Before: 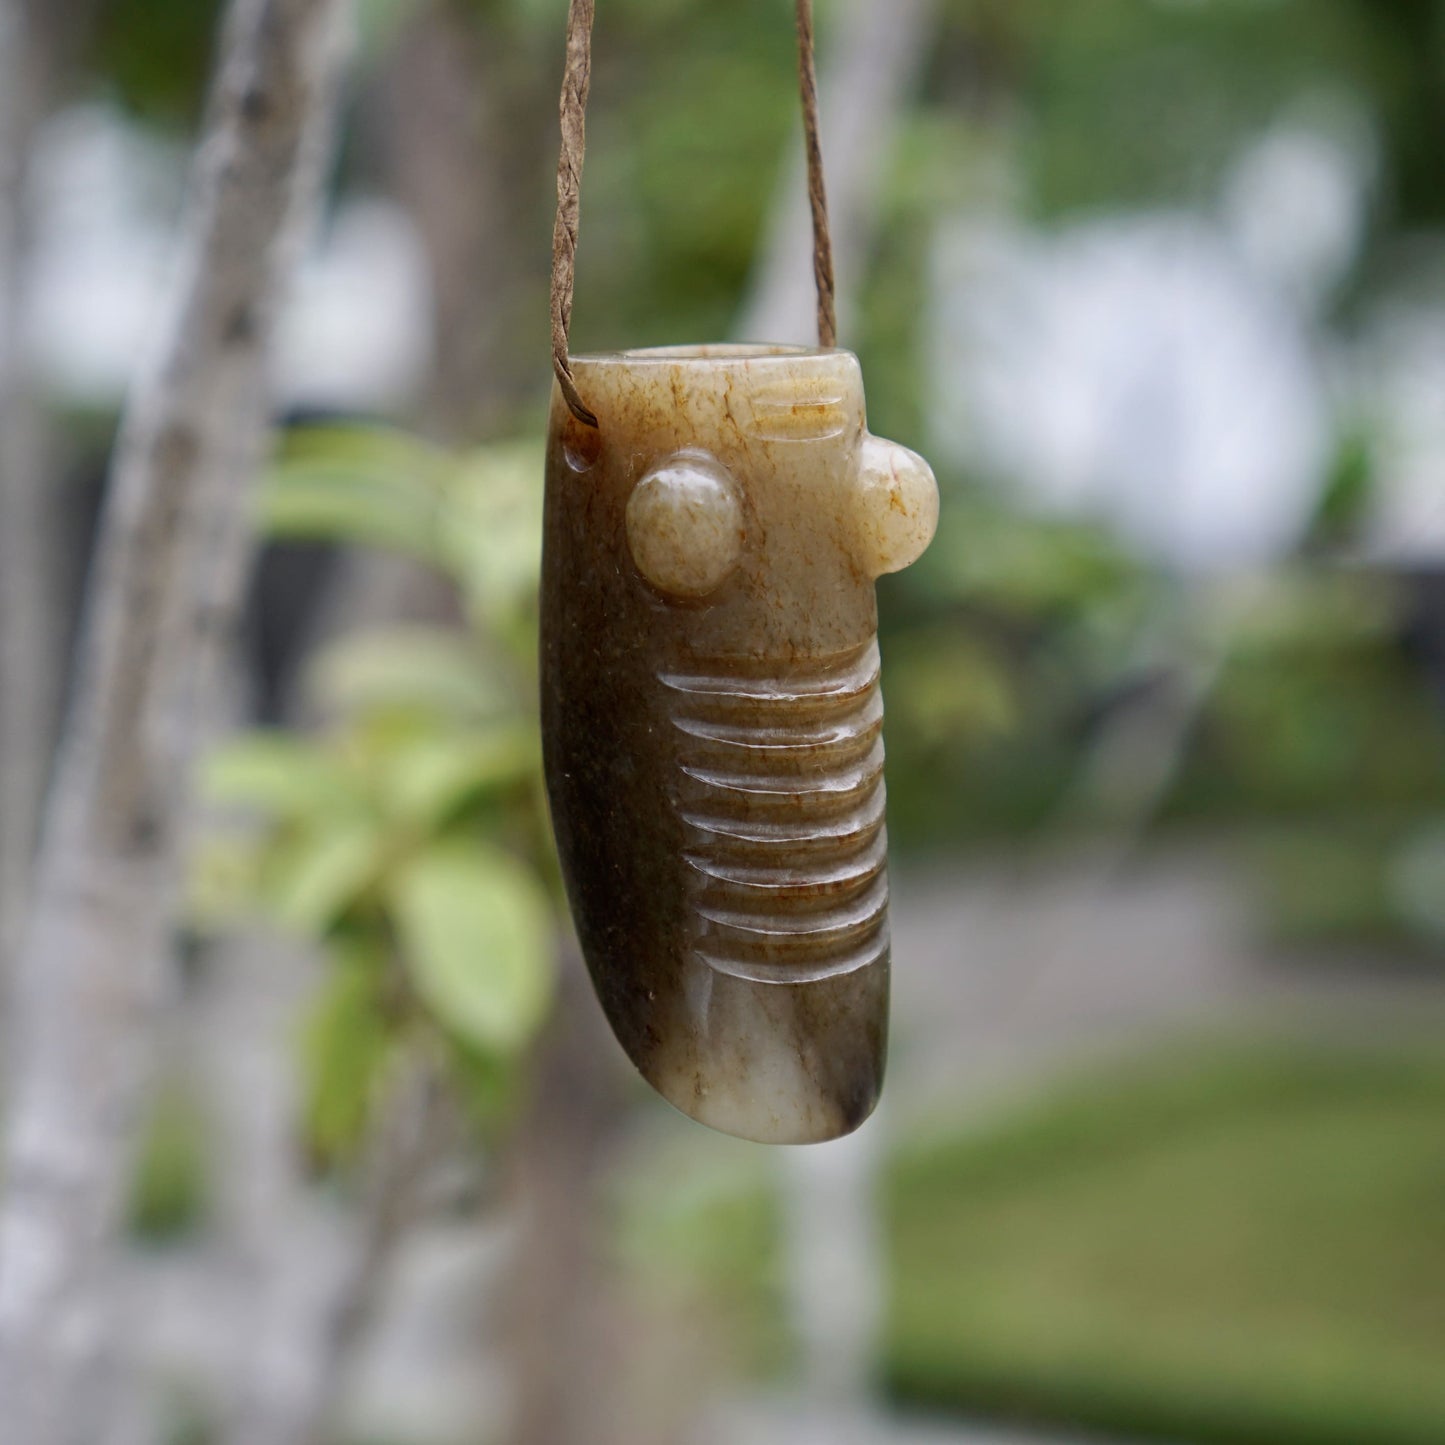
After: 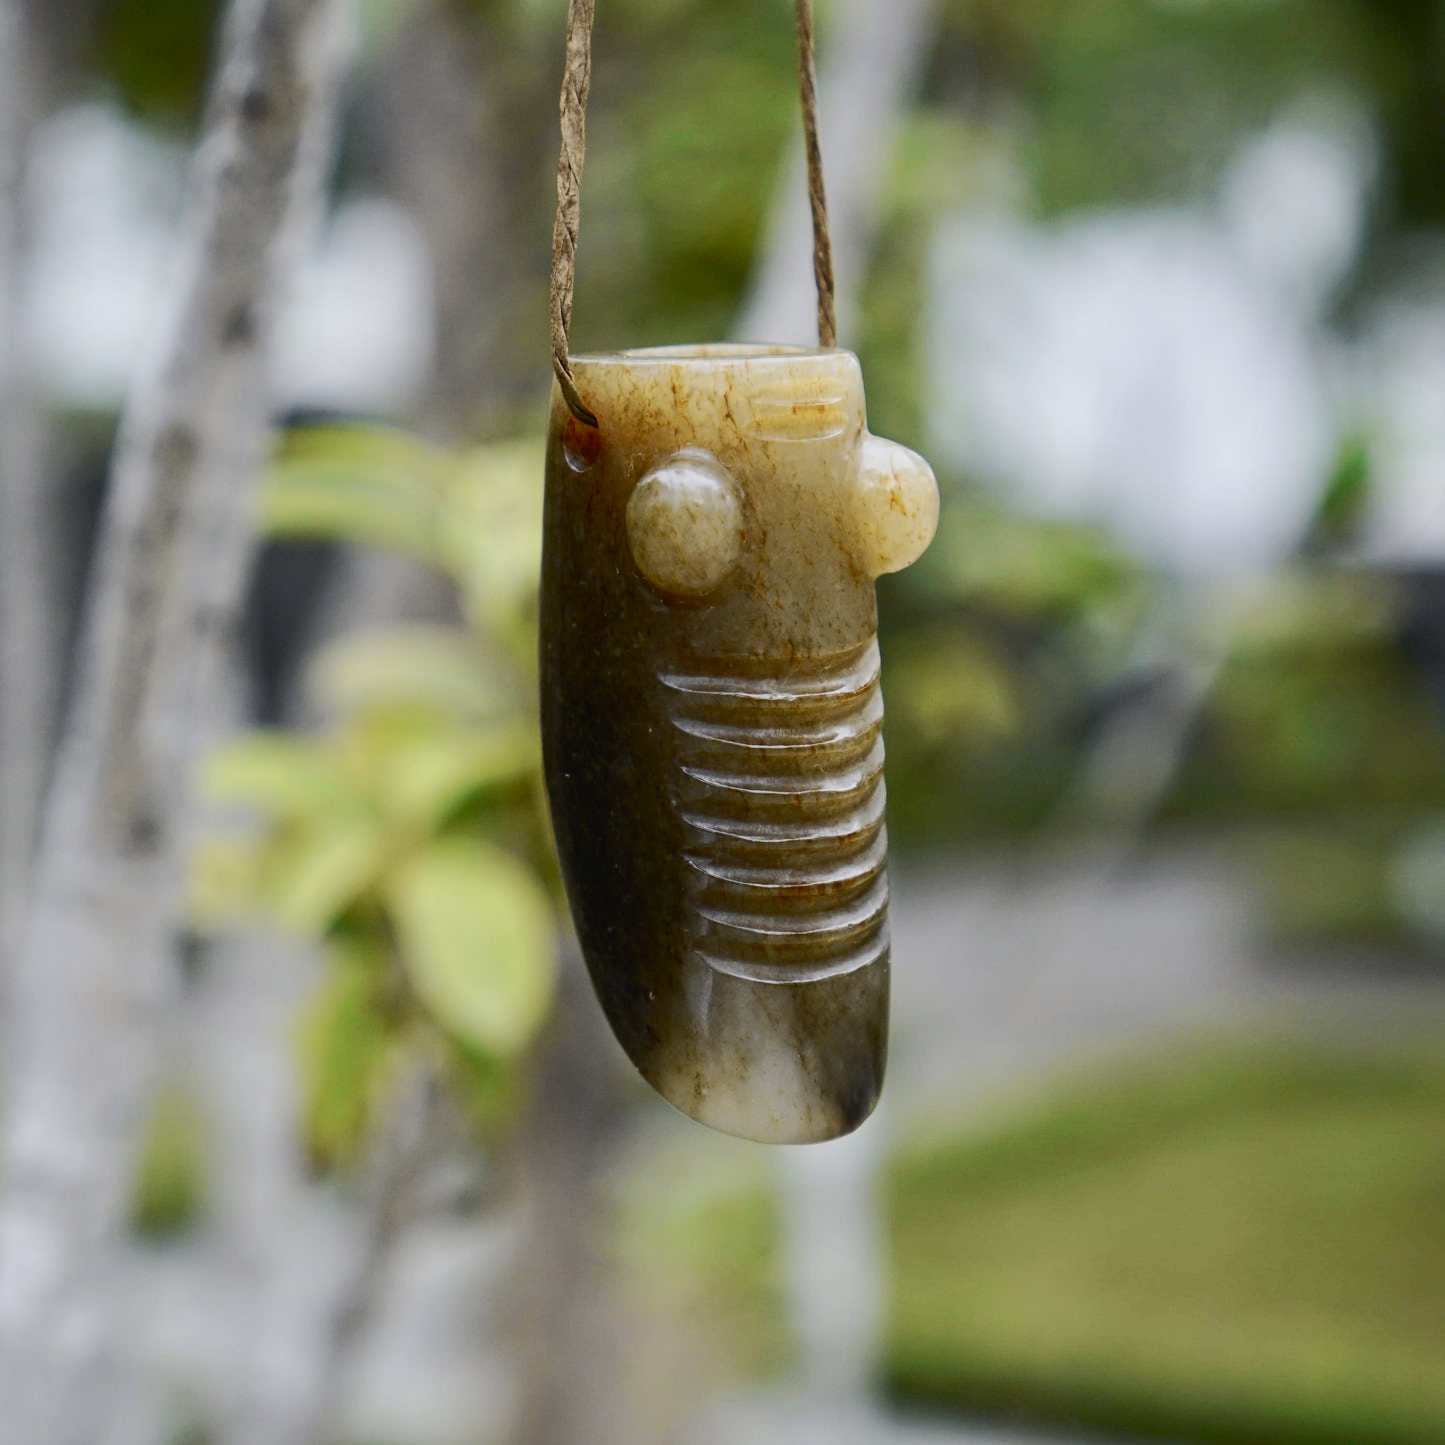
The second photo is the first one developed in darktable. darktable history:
rotate and perspective: automatic cropping off
tone curve: curves: ch0 [(0, 0.02) (0.063, 0.058) (0.262, 0.243) (0.447, 0.468) (0.544, 0.596) (0.805, 0.823) (1, 0.952)]; ch1 [(0, 0) (0.339, 0.31) (0.417, 0.401) (0.452, 0.455) (0.482, 0.483) (0.502, 0.499) (0.517, 0.506) (0.55, 0.542) (0.588, 0.604) (0.729, 0.782) (1, 1)]; ch2 [(0, 0) (0.346, 0.34) (0.431, 0.45) (0.485, 0.487) (0.5, 0.496) (0.527, 0.526) (0.56, 0.574) (0.613, 0.642) (0.679, 0.703) (1, 1)], color space Lab, independent channels, preserve colors none
